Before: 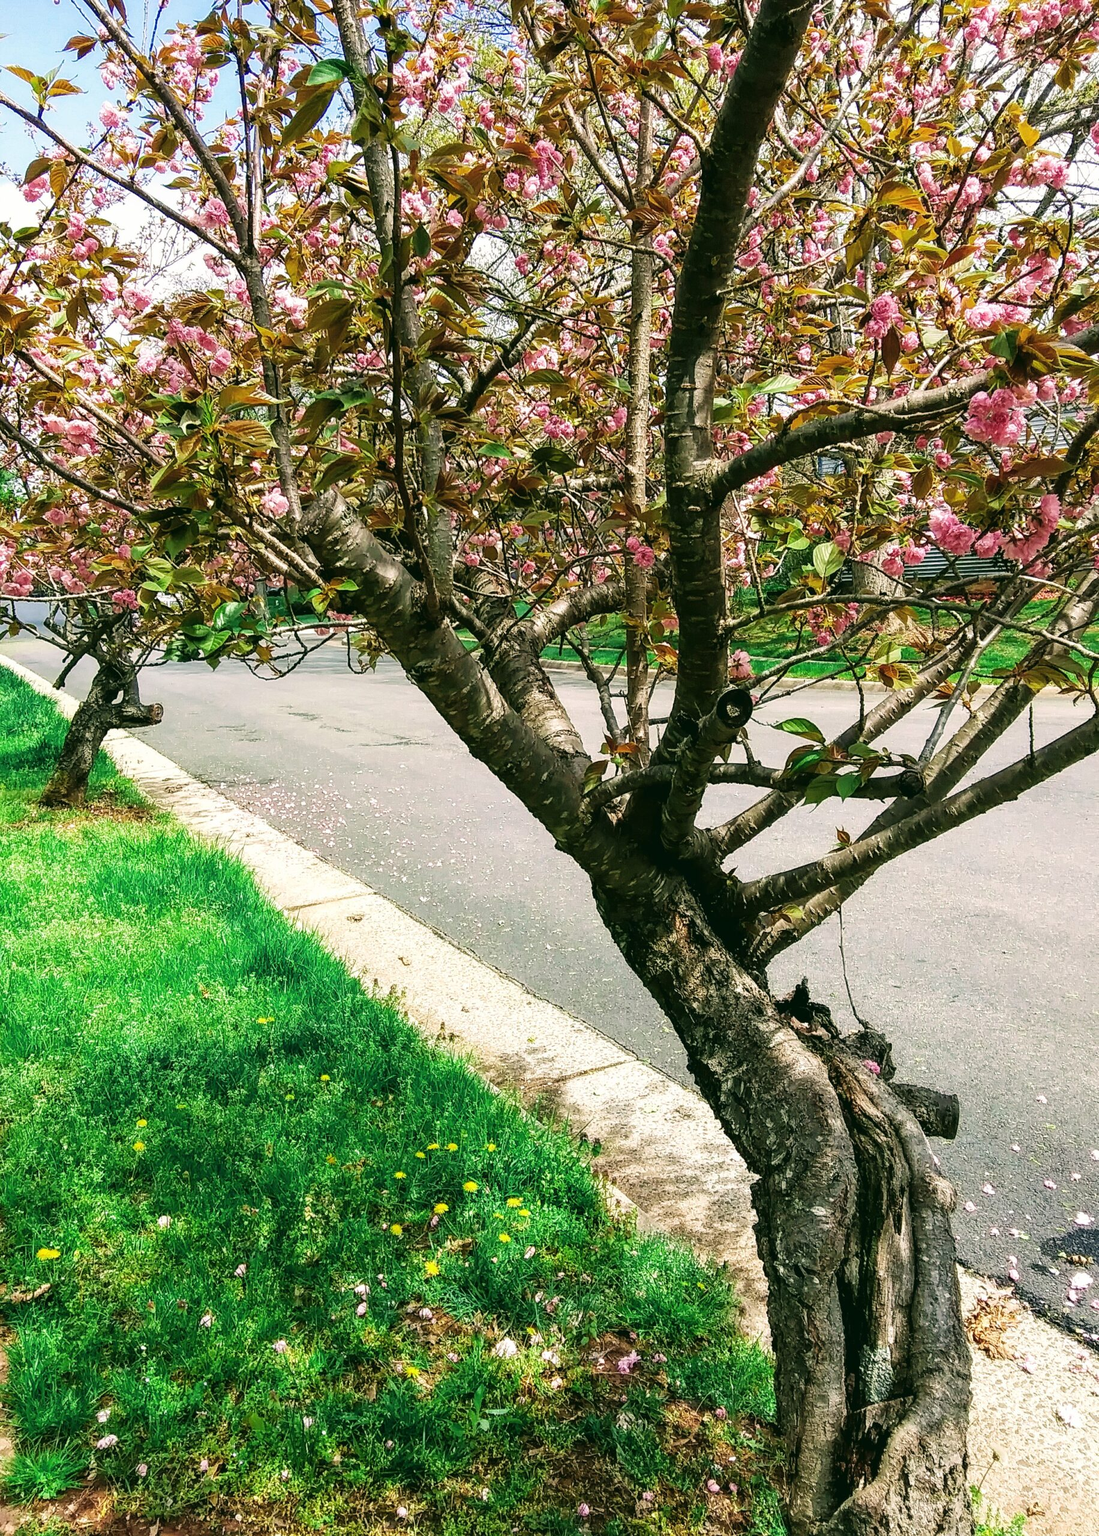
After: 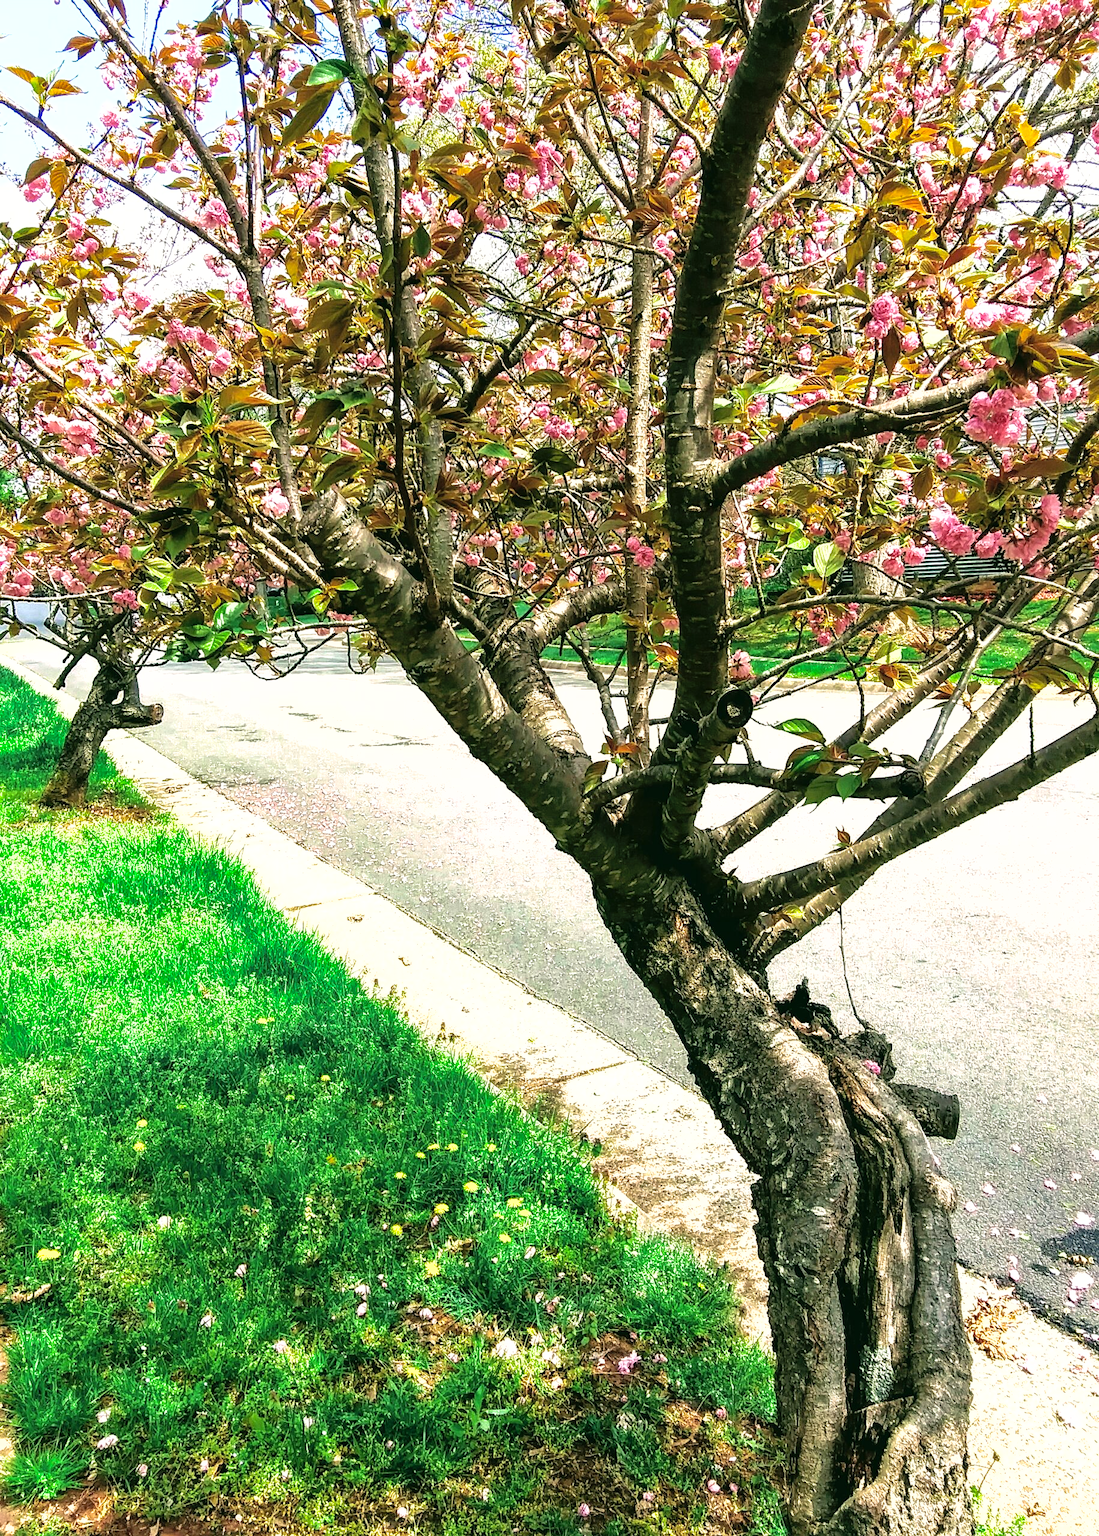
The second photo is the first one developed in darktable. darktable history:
velvia: strength 6.28%
tone equalizer: -8 EV -0.733 EV, -7 EV -0.673 EV, -6 EV -0.574 EV, -5 EV -0.396 EV, -3 EV 0.397 EV, -2 EV 0.6 EV, -1 EV 0.696 EV, +0 EV 0.721 EV
shadows and highlights: on, module defaults
exposure: compensate highlight preservation false
